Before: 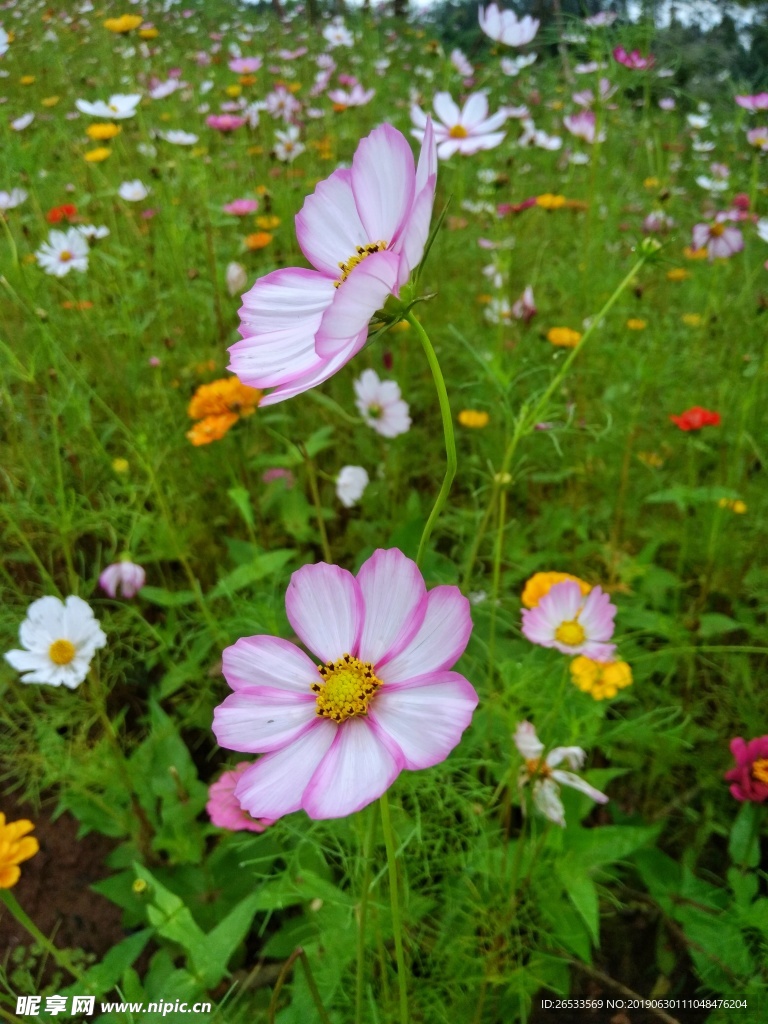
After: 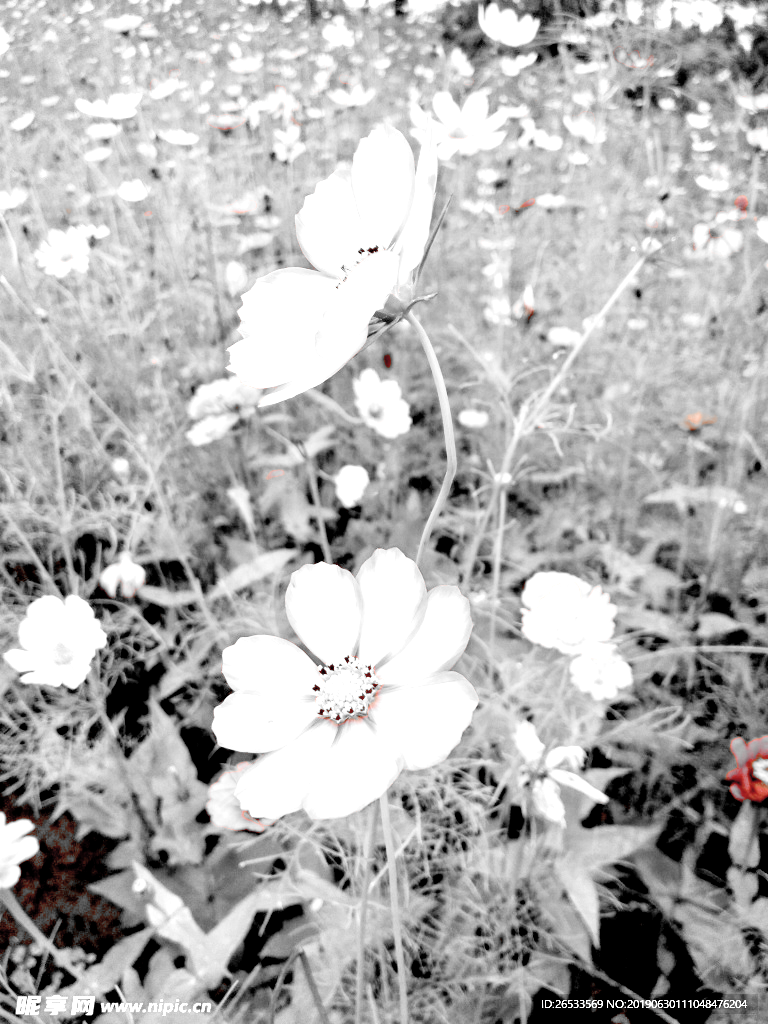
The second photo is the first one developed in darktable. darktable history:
exposure: black level correction 0.016, exposure 1.777 EV, compensate highlight preservation false
tone curve: curves: ch0 [(0, 0) (0.135, 0.09) (0.326, 0.386) (0.489, 0.573) (0.663, 0.749) (0.854, 0.897) (1, 0.974)]; ch1 [(0, 0) (0.366, 0.367) (0.475, 0.453) (0.494, 0.493) (0.504, 0.497) (0.544, 0.569) (0.562, 0.605) (0.622, 0.694) (1, 1)]; ch2 [(0, 0) (0.333, 0.346) (0.375, 0.375) (0.424, 0.43) (0.476, 0.492) (0.502, 0.503) (0.533, 0.534) (0.572, 0.603) (0.605, 0.656) (0.641, 0.709) (1, 1)], preserve colors none
color zones: curves: ch1 [(0, 0.006) (0.094, 0.285) (0.171, 0.001) (0.429, 0.001) (0.571, 0.003) (0.714, 0.004) (0.857, 0.004) (1, 0.006)]
